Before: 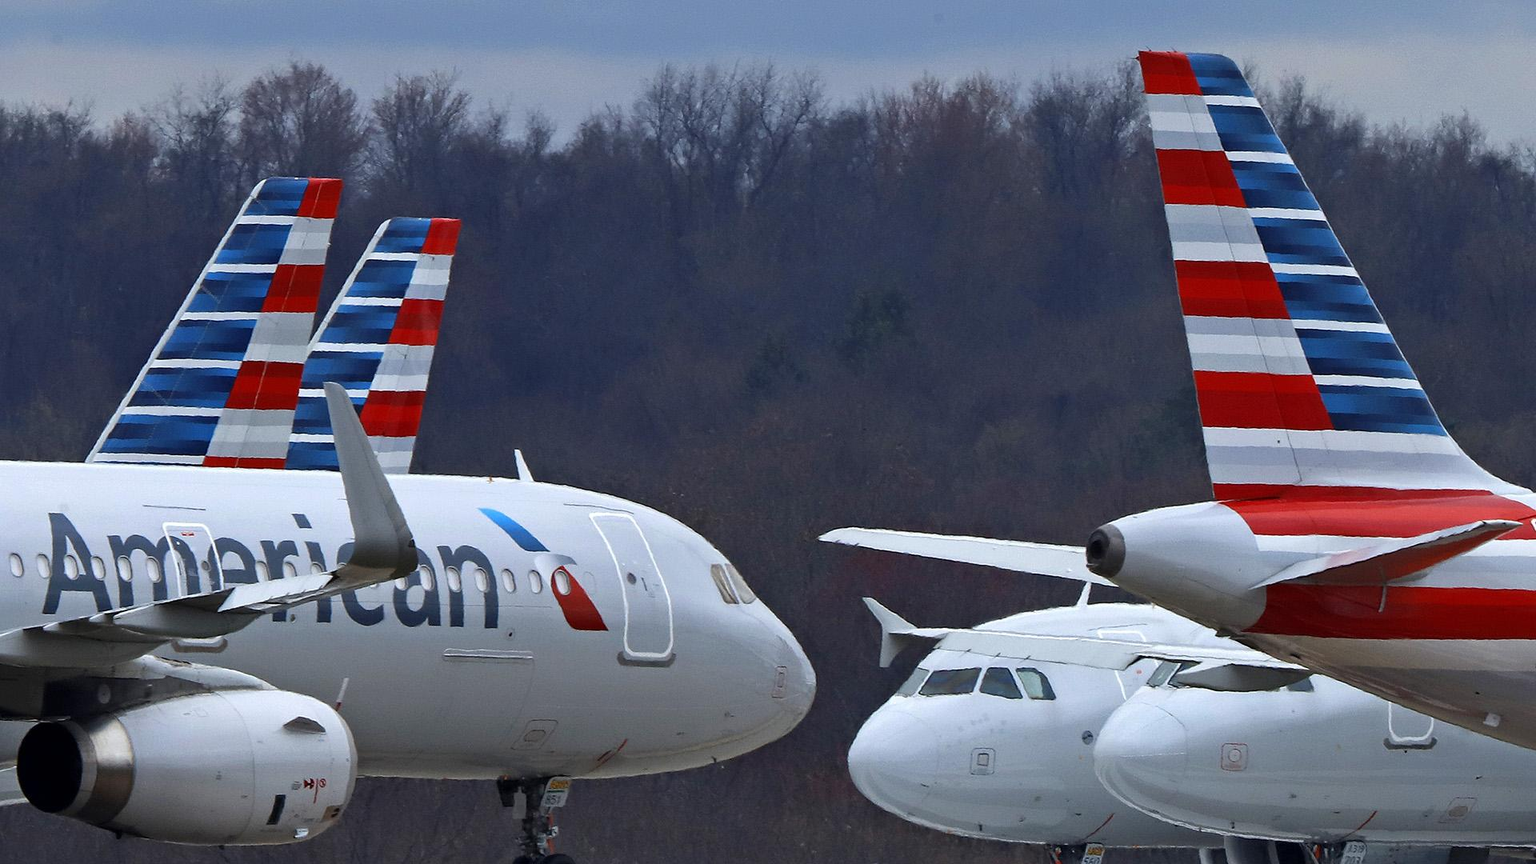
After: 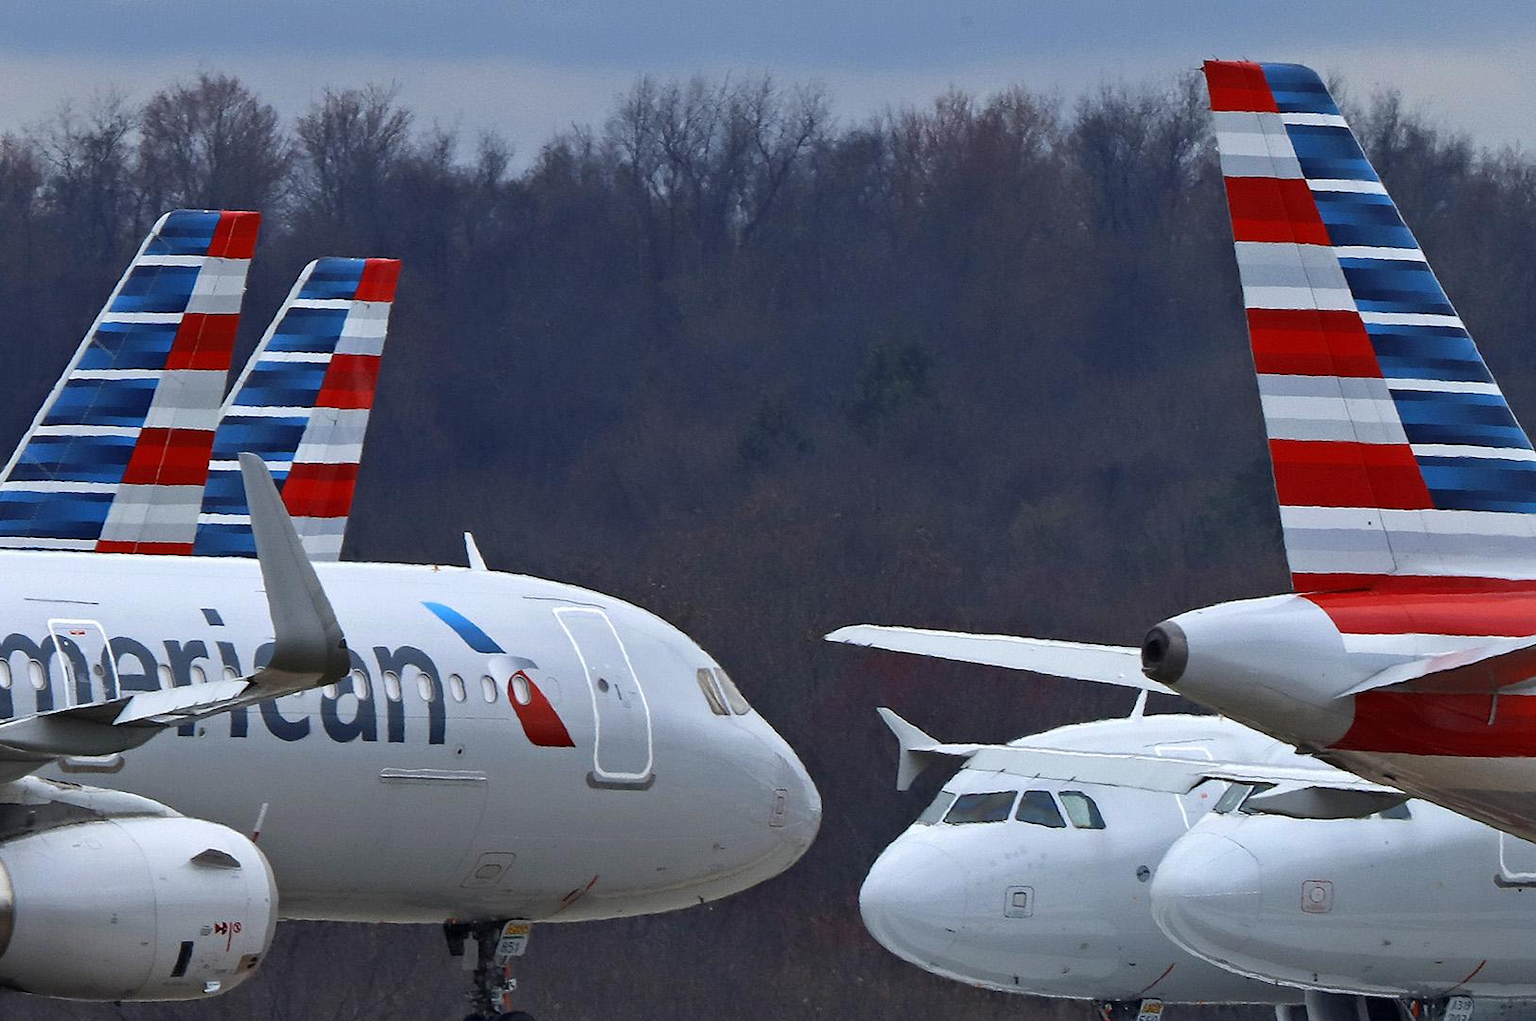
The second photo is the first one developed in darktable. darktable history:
crop: left 8.016%, right 7.526%
